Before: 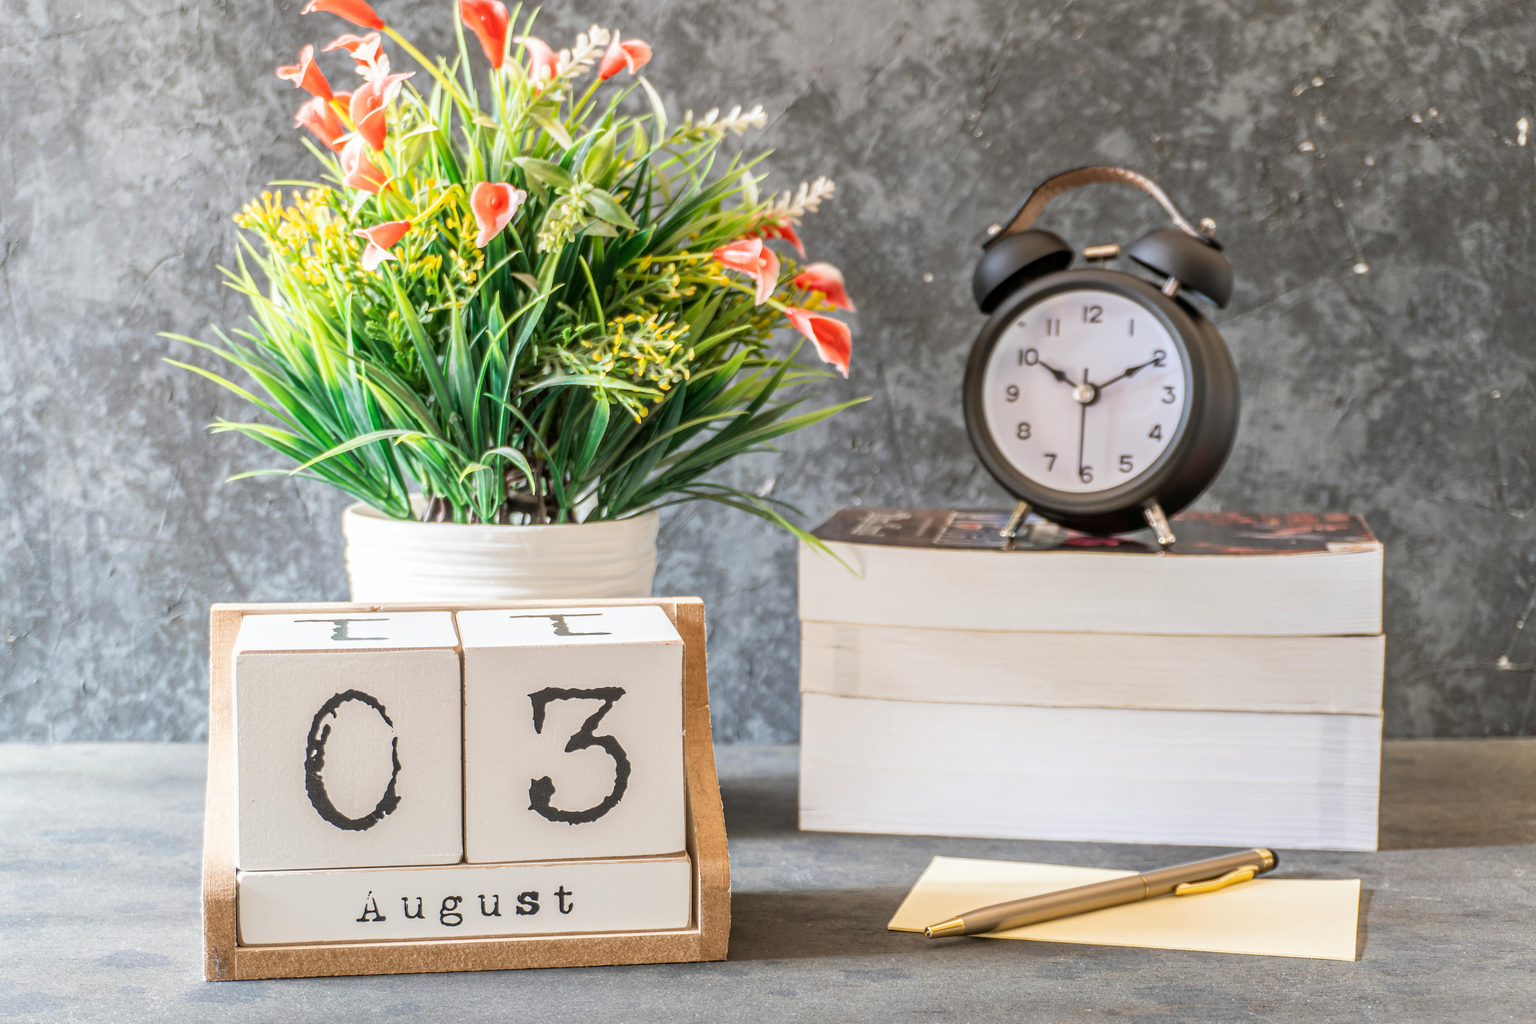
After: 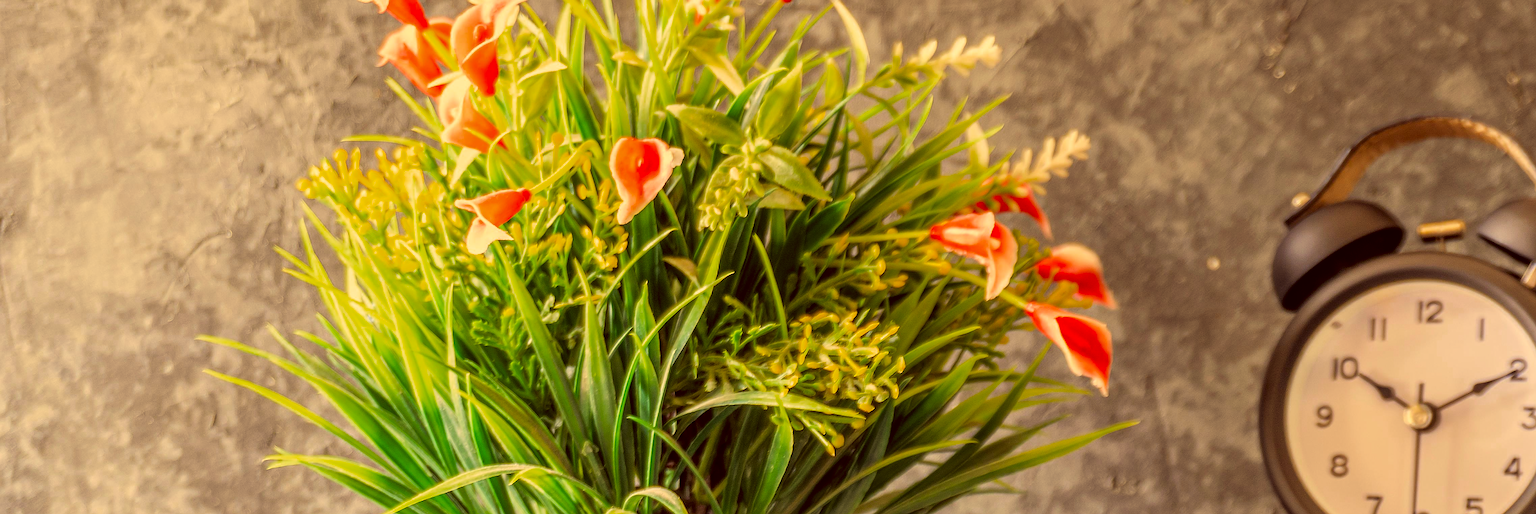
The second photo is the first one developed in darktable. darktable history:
color zones: curves: ch0 [(0.27, 0.396) (0.563, 0.504) (0.75, 0.5) (0.787, 0.307)]
sharpen: radius 1.407, amount 1.255, threshold 0.72
crop: left 0.55%, top 7.648%, right 23.608%, bottom 54.239%
tone equalizer: -8 EV -0.453 EV, -7 EV -0.41 EV, -6 EV -0.348 EV, -5 EV -0.256 EV, -3 EV 0.214 EV, -2 EV 0.342 EV, -1 EV 0.408 EV, +0 EV 0.402 EV
local contrast: highlights 100%, shadows 100%, detail 119%, midtone range 0.2
color correction: highlights a* 9.78, highlights b* 39.25, shadows a* 14.1, shadows b* 3.68
